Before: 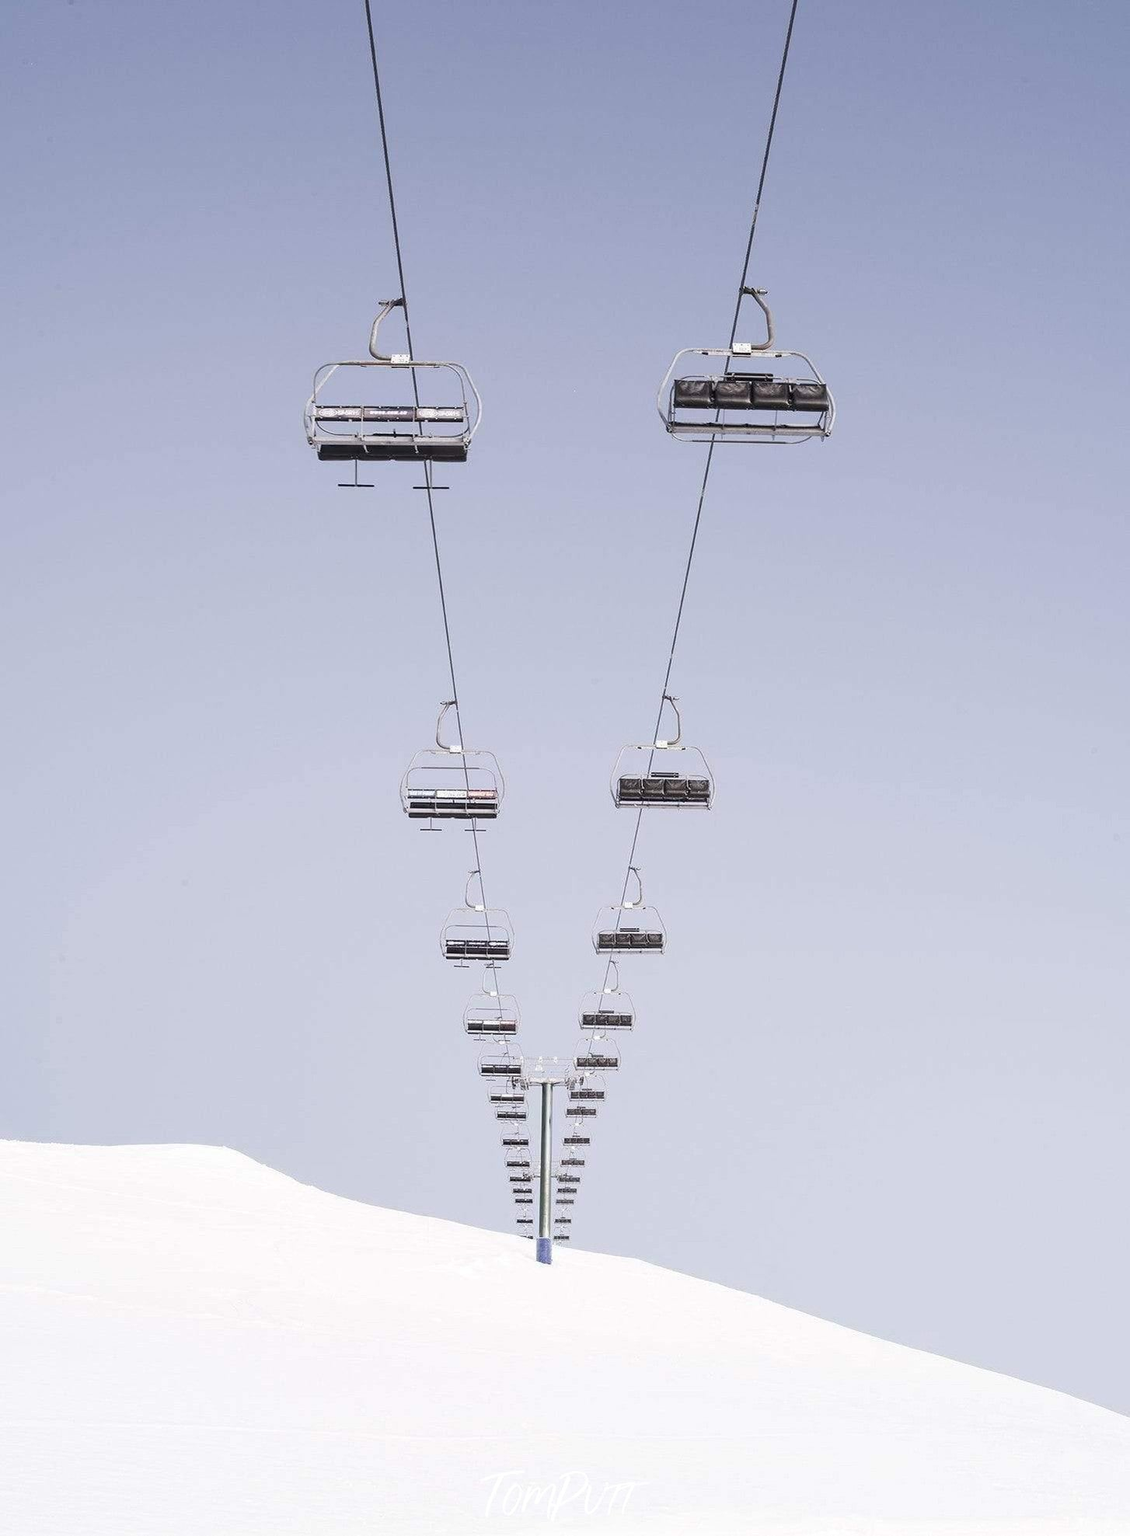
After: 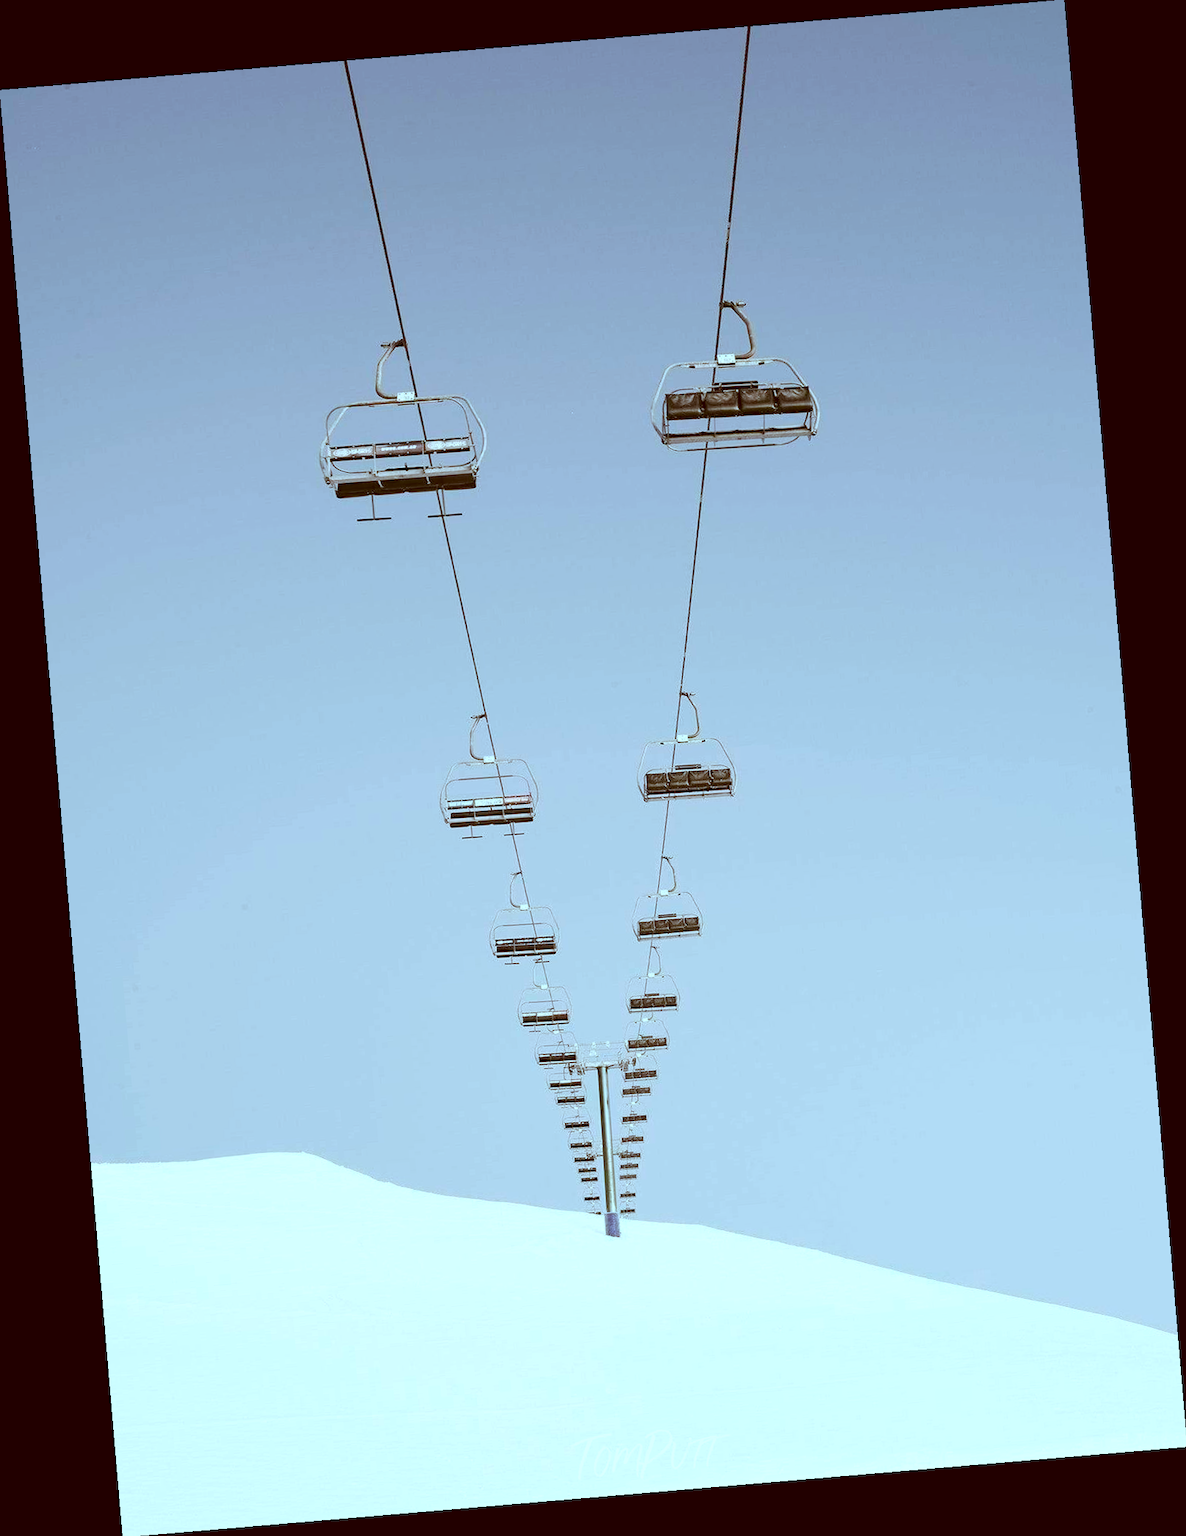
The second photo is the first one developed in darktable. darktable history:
velvia: strength 9.25%
haze removal: compatibility mode true, adaptive false
rotate and perspective: rotation -4.86°, automatic cropping off
color correction: highlights a* -14.62, highlights b* -16.22, shadows a* 10.12, shadows b* 29.4
